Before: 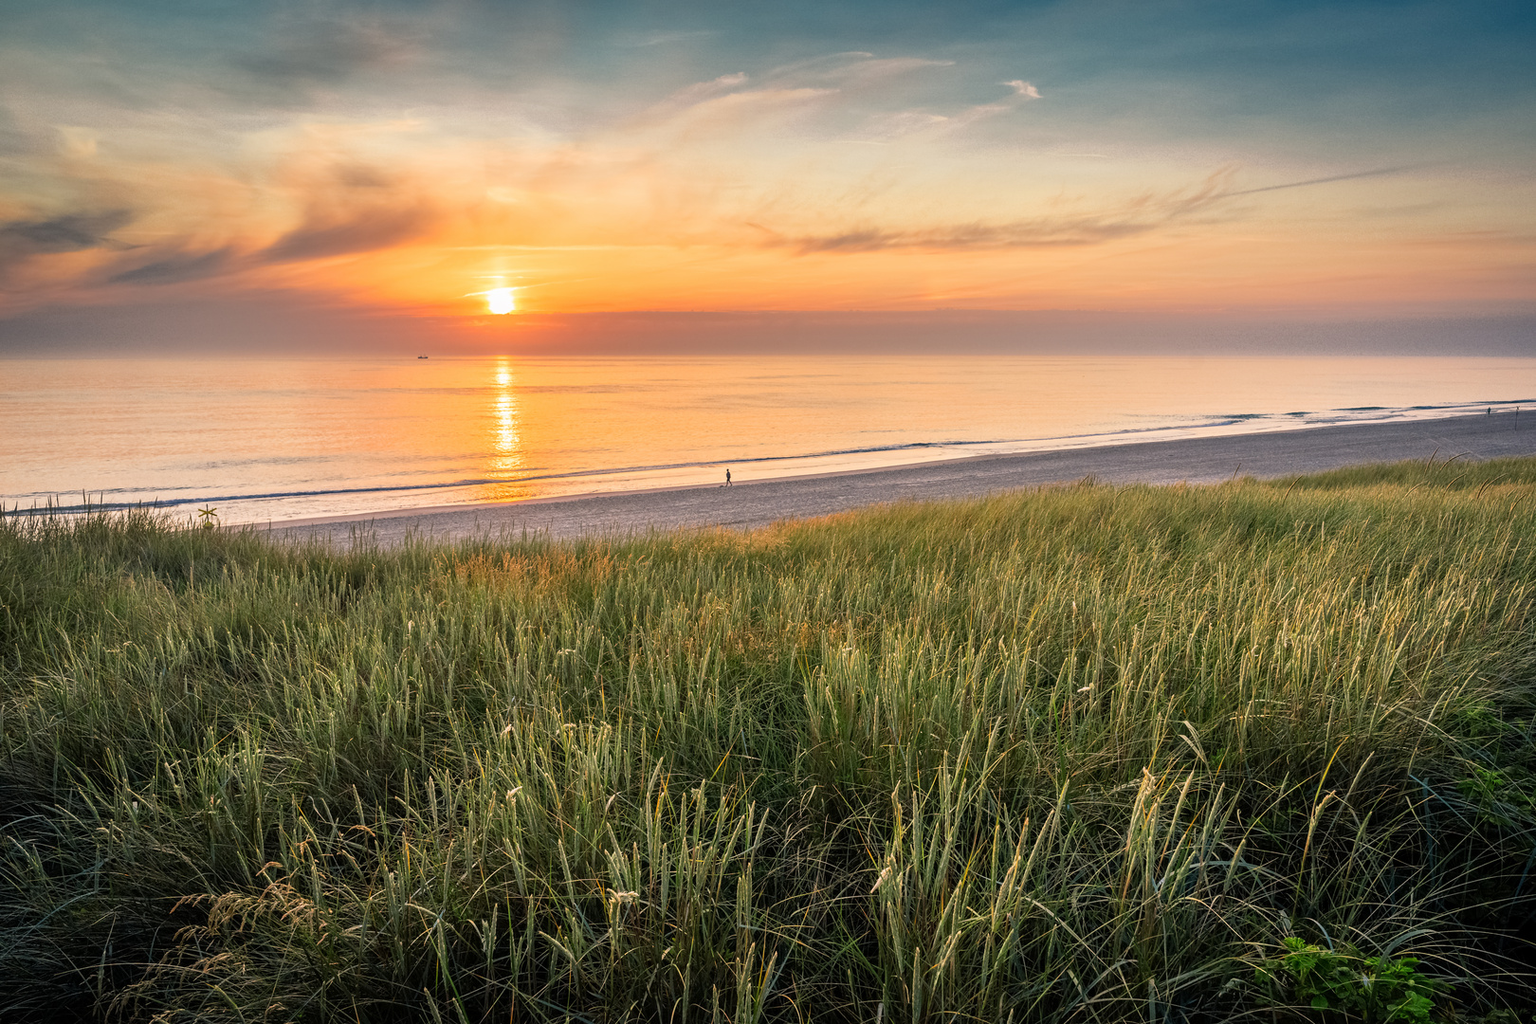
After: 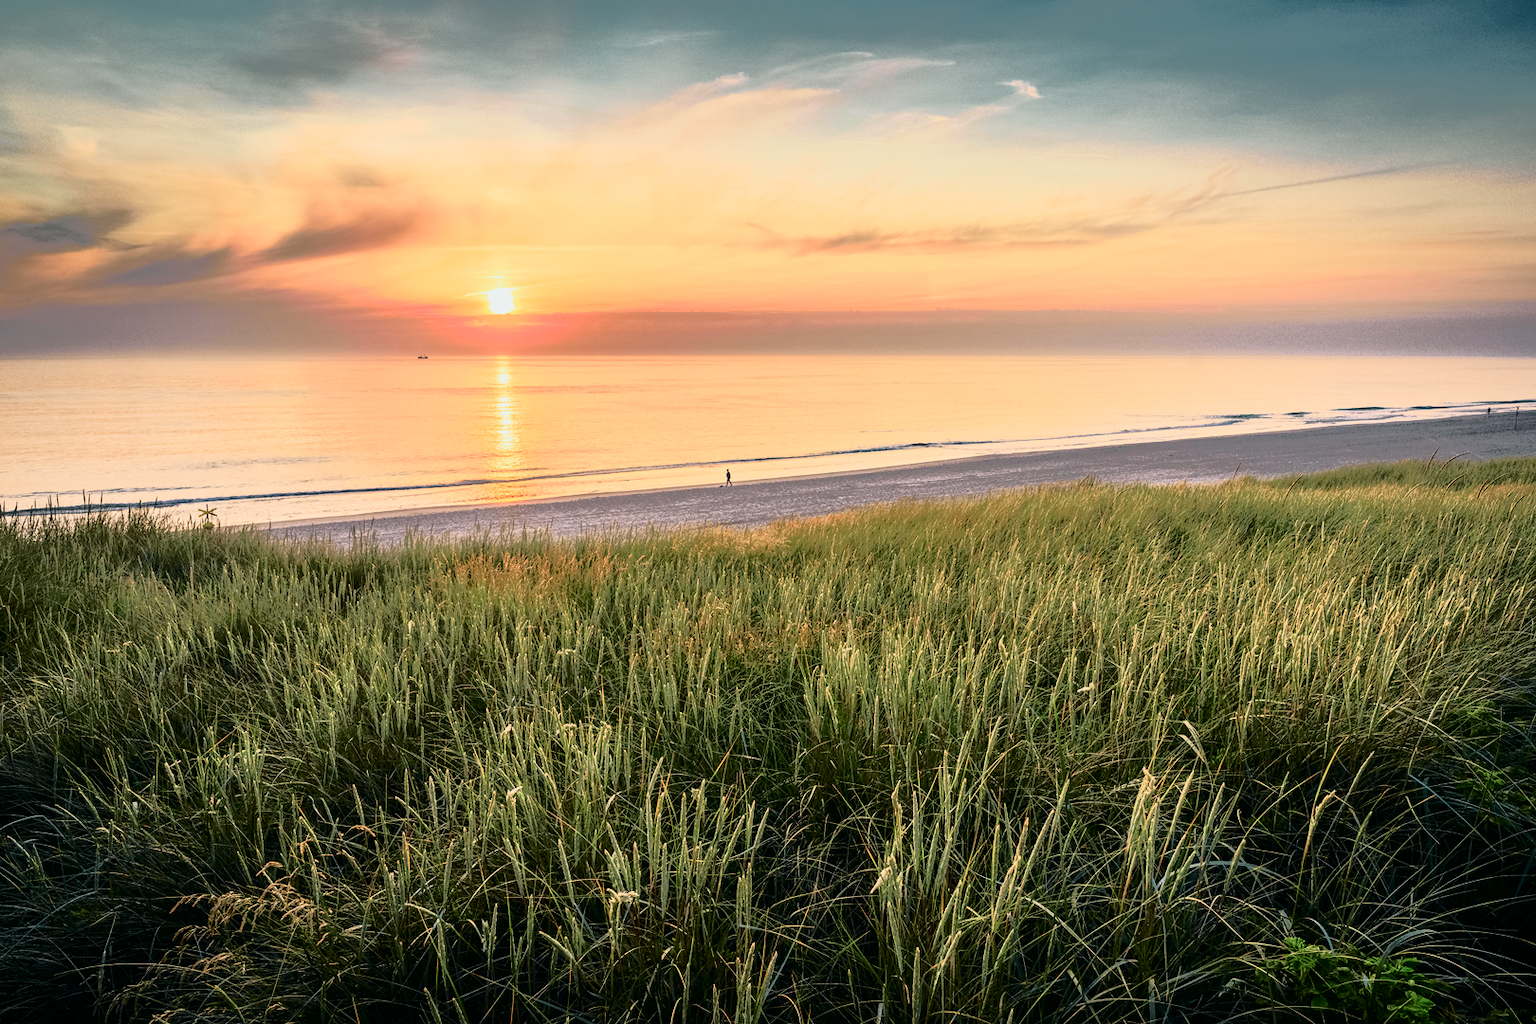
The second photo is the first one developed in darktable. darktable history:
tone curve: curves: ch0 [(0, 0) (0.081, 0.033) (0.192, 0.124) (0.283, 0.238) (0.407, 0.476) (0.495, 0.521) (0.661, 0.756) (0.788, 0.87) (1, 0.951)]; ch1 [(0, 0) (0.161, 0.092) (0.35, 0.33) (0.392, 0.392) (0.427, 0.426) (0.479, 0.472) (0.505, 0.497) (0.521, 0.524) (0.567, 0.56) (0.583, 0.592) (0.625, 0.627) (0.678, 0.733) (1, 1)]; ch2 [(0, 0) (0.346, 0.362) (0.404, 0.427) (0.502, 0.499) (0.531, 0.523) (0.544, 0.561) (0.58, 0.59) (0.629, 0.642) (0.717, 0.678) (1, 1)], color space Lab, independent channels, preserve colors none
